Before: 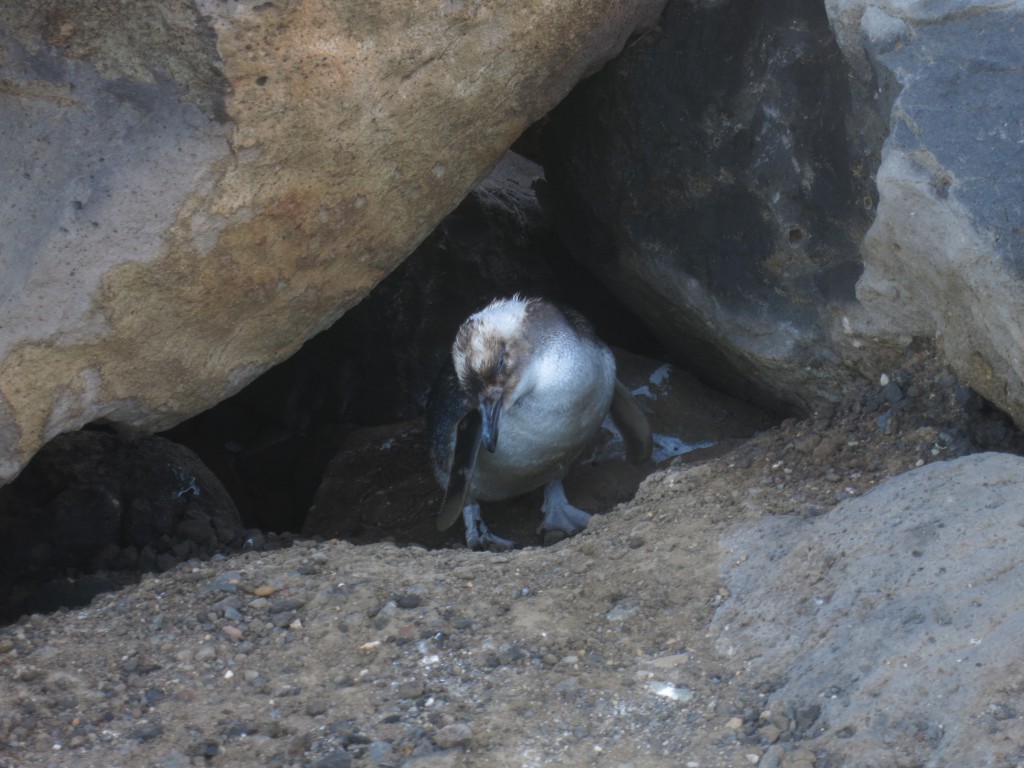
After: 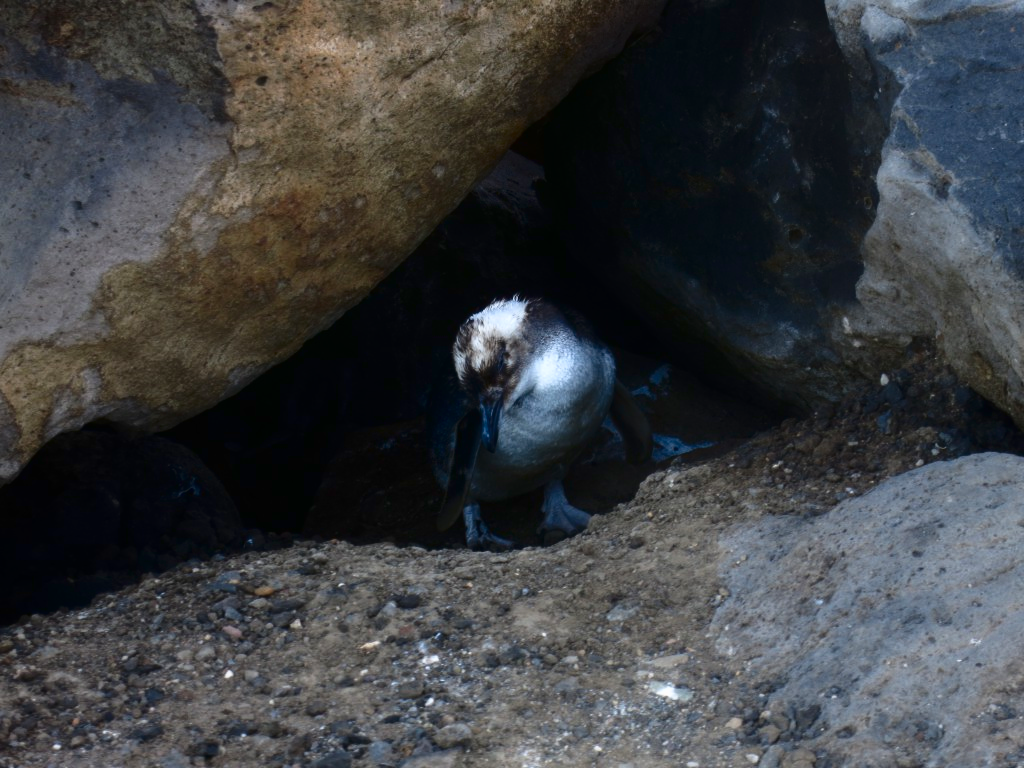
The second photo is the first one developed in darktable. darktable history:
shadows and highlights: shadows -62.32, white point adjustment -5.22, highlights 61.59
contrast brightness saturation: contrast 0.19, brightness -0.11, saturation 0.21
